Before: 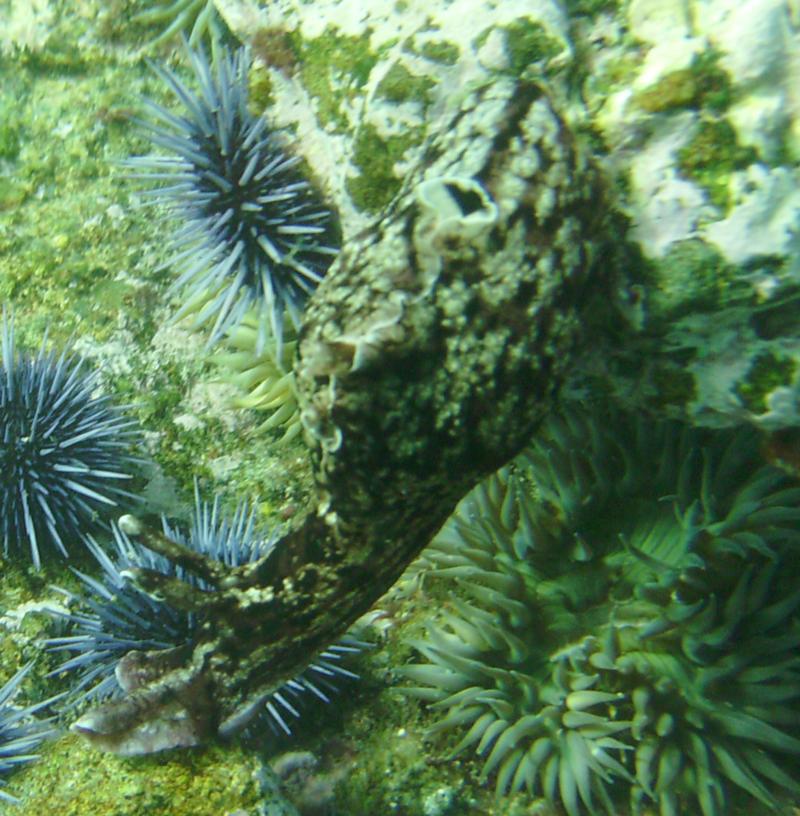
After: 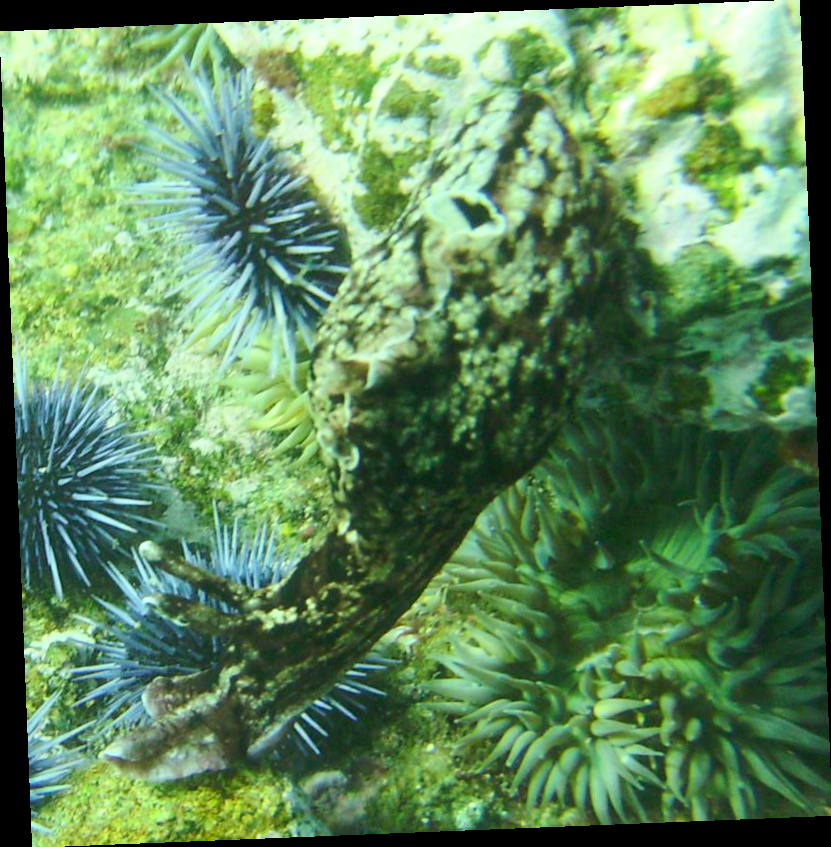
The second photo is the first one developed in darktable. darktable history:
contrast brightness saturation: contrast 0.2, brightness 0.16, saturation 0.22
rotate and perspective: rotation -2.29°, automatic cropping off
